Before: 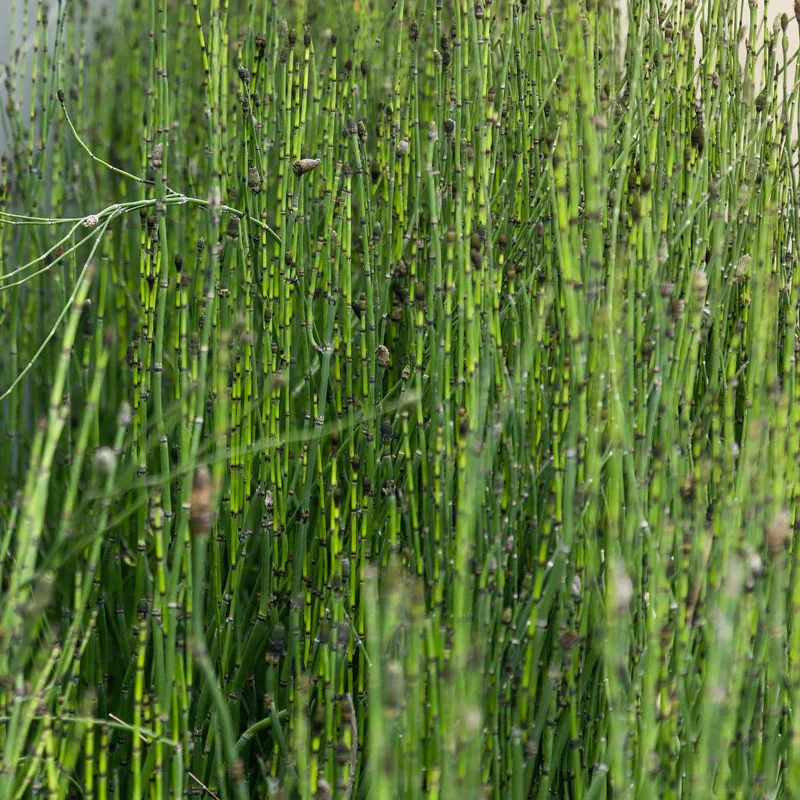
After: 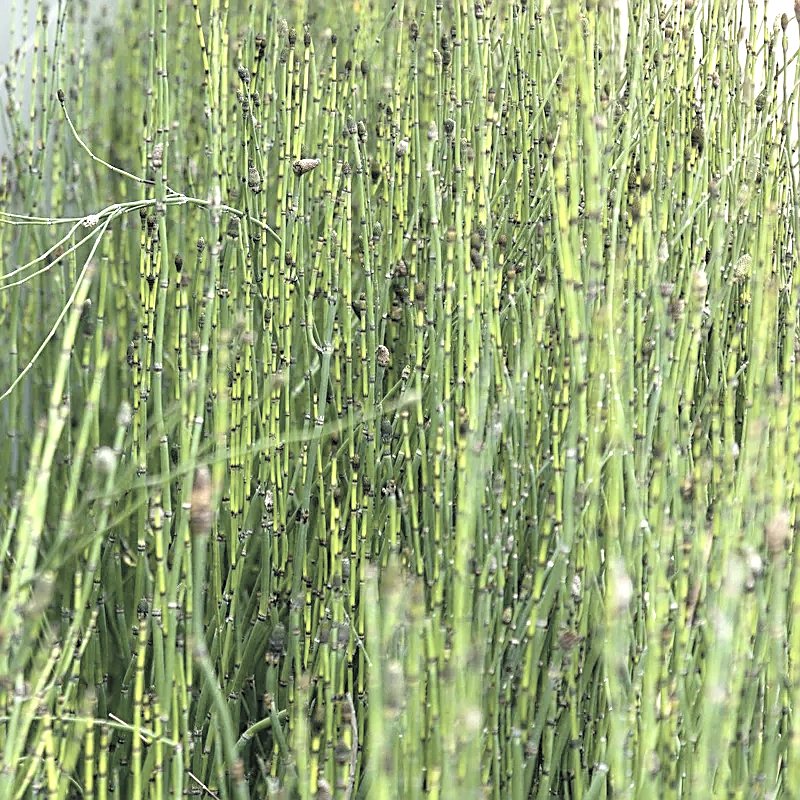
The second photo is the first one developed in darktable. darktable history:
exposure: black level correction 0, exposure 0.9 EV, compensate highlight preservation false
color balance rgb: perceptual saturation grading › global saturation 20%, global vibrance 20%
sharpen: amount 0.6
contrast brightness saturation: brightness 0.18, saturation -0.5
